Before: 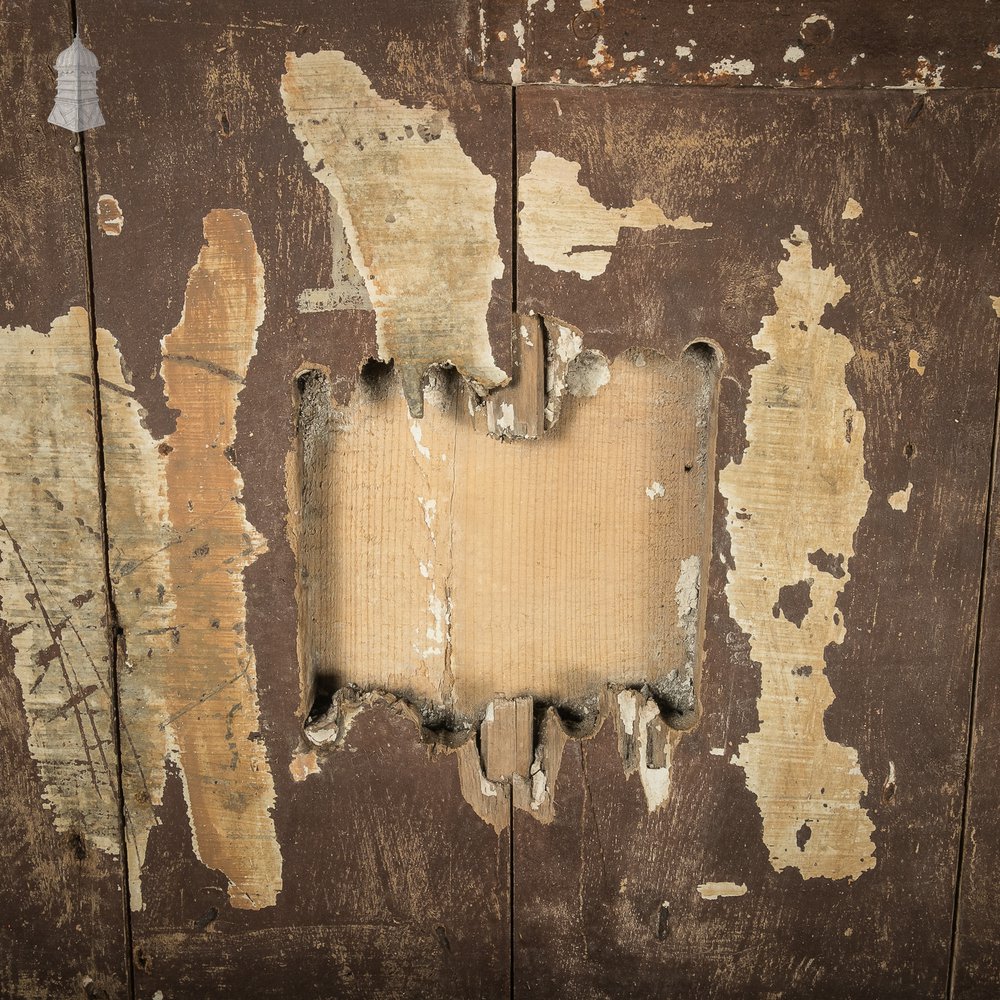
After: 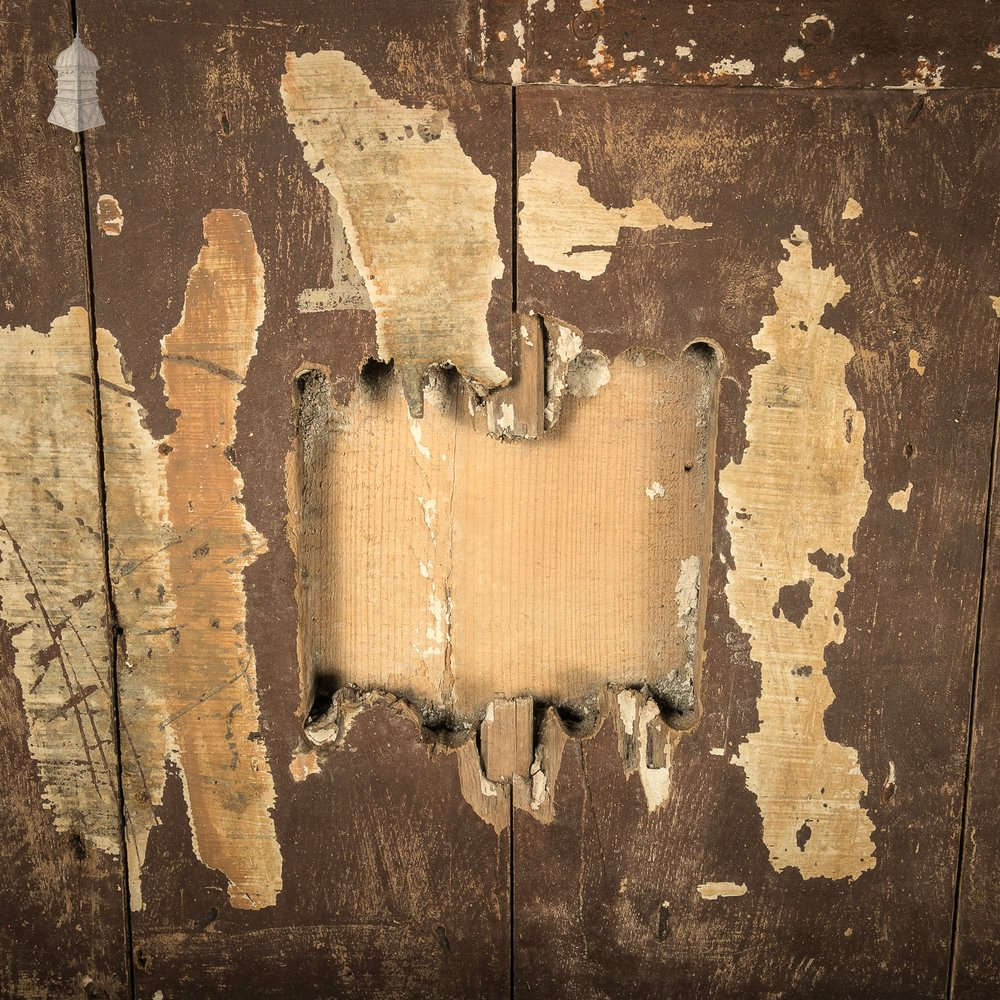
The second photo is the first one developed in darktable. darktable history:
levels: levels [0.016, 0.492, 0.969]
white balance: red 1.045, blue 0.932
